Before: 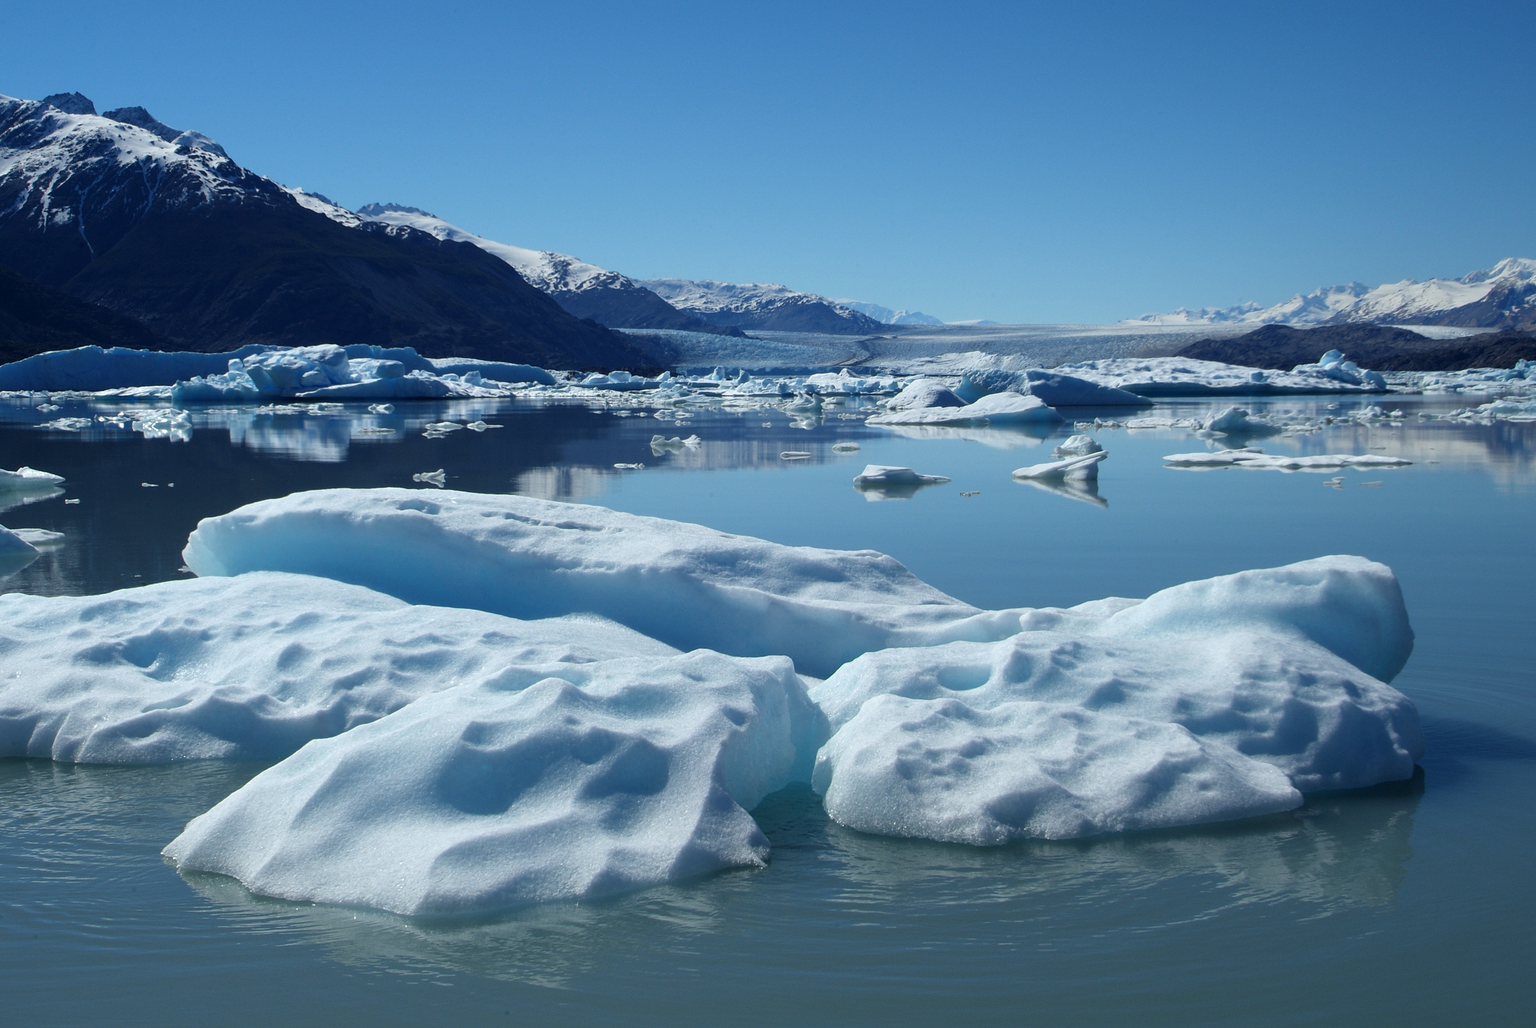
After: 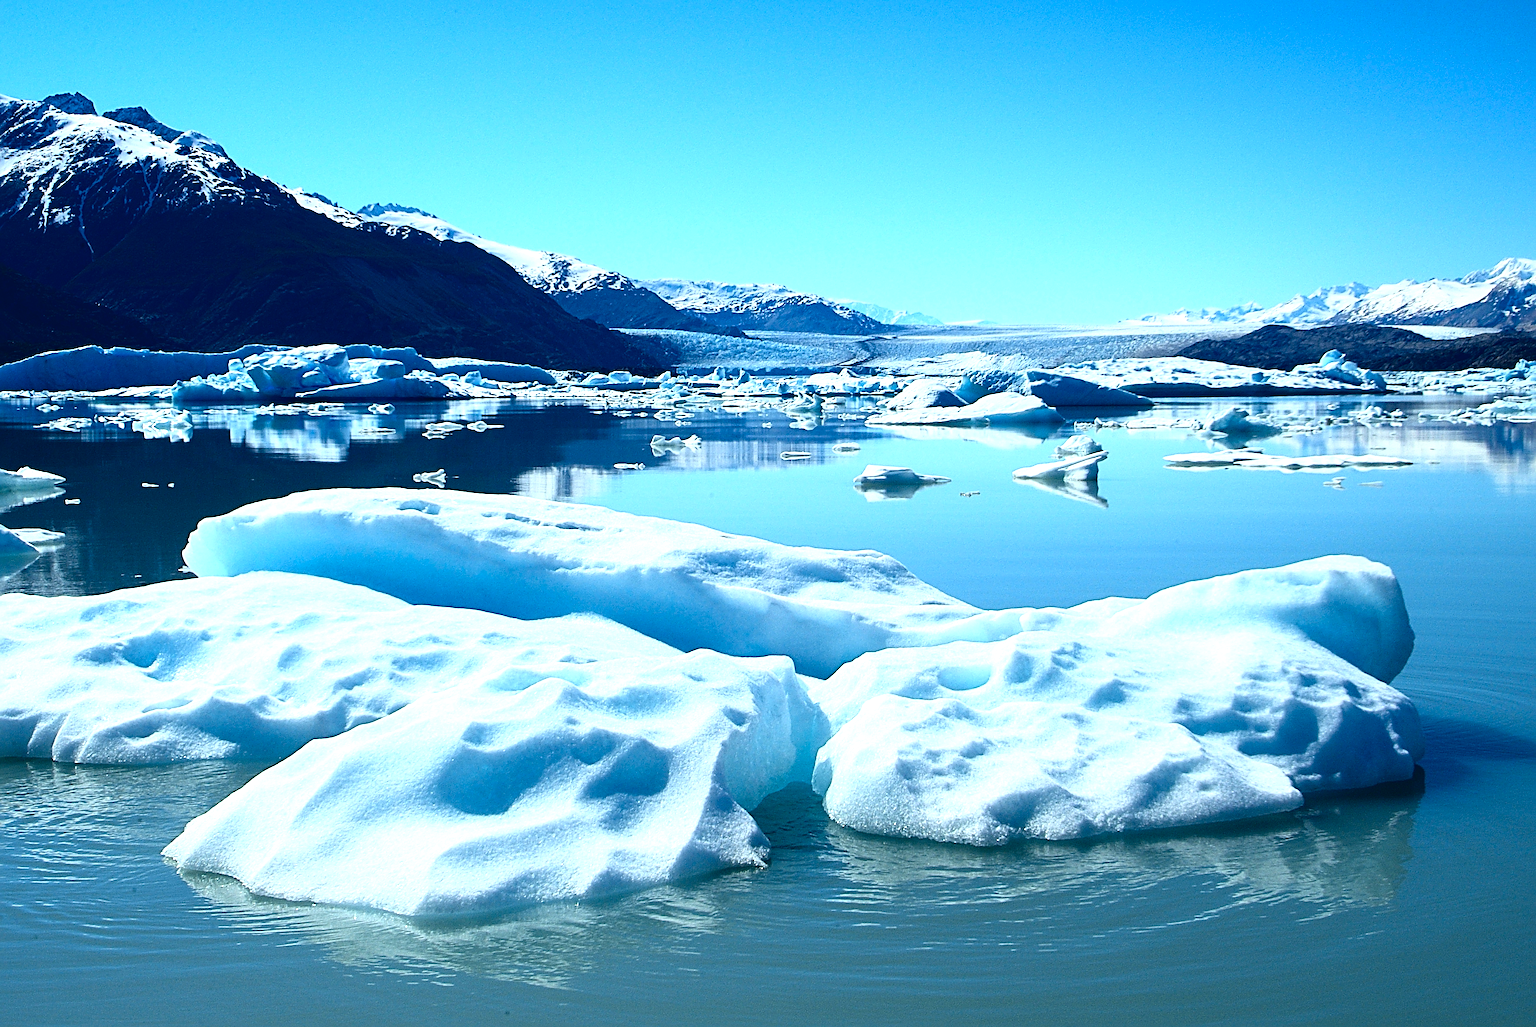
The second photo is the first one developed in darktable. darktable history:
sharpen: radius 3.69, amount 0.928
tone curve: curves: ch0 [(0, 0.017) (0.091, 0.046) (0.298, 0.287) (0.439, 0.482) (0.64, 0.729) (0.785, 0.817) (0.995, 0.917)]; ch1 [(0, 0) (0.384, 0.365) (0.463, 0.447) (0.486, 0.474) (0.503, 0.497) (0.526, 0.52) (0.555, 0.564) (0.578, 0.595) (0.638, 0.644) (0.766, 0.773) (1, 1)]; ch2 [(0, 0) (0.374, 0.344) (0.449, 0.434) (0.501, 0.501) (0.528, 0.519) (0.569, 0.589) (0.61, 0.646) (0.666, 0.688) (1, 1)], color space Lab, independent channels, preserve colors none
levels: levels [0, 0.394, 0.787]
